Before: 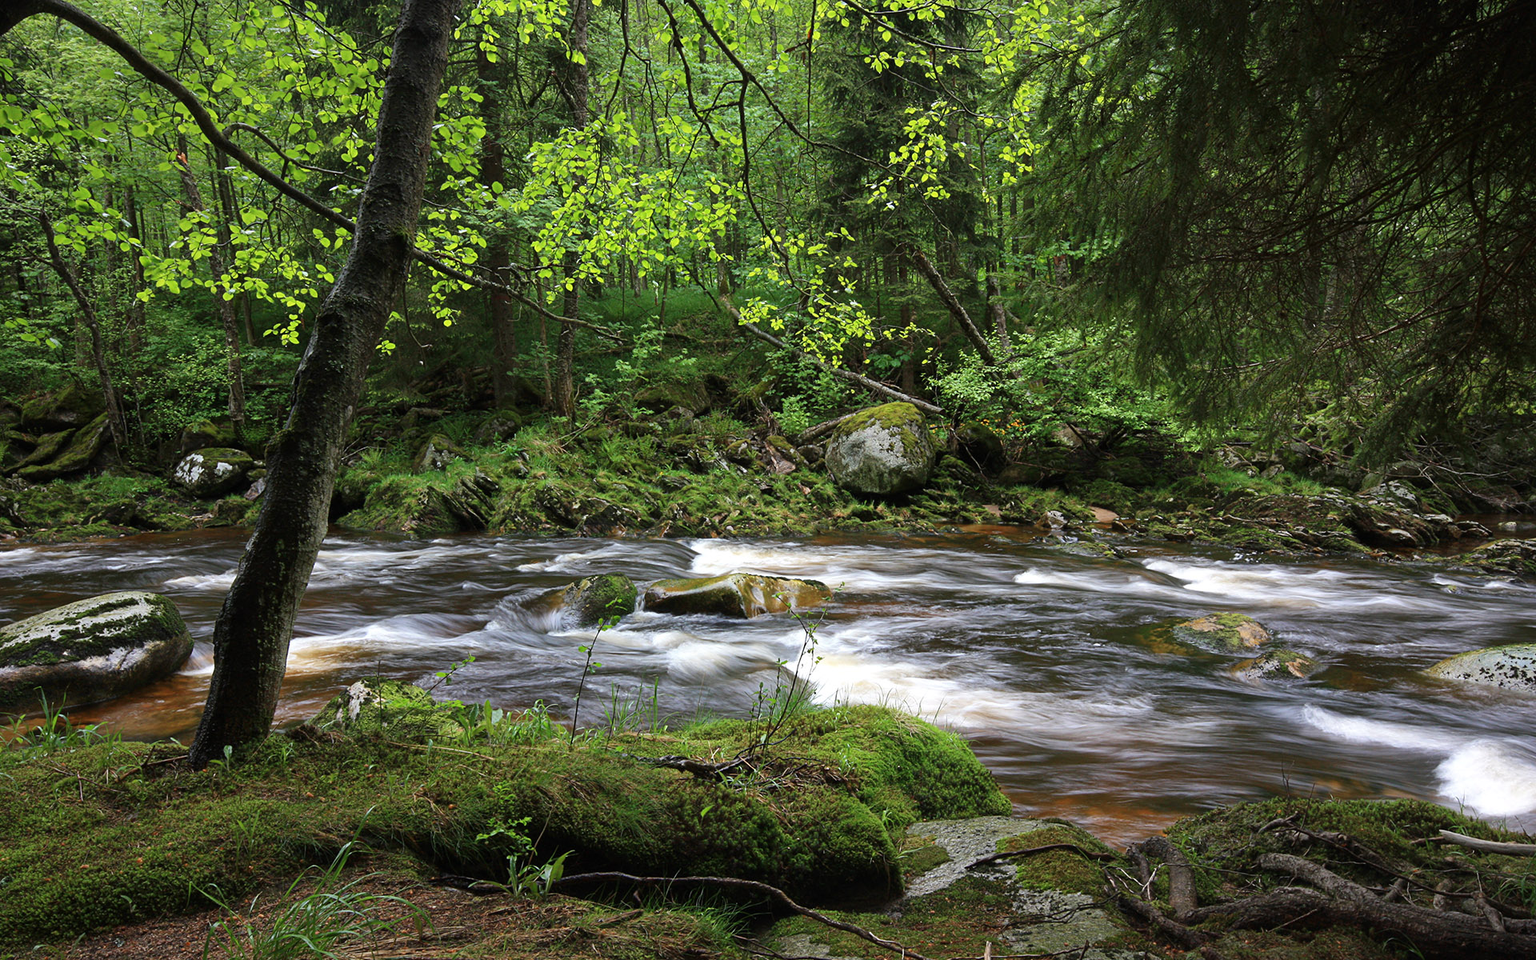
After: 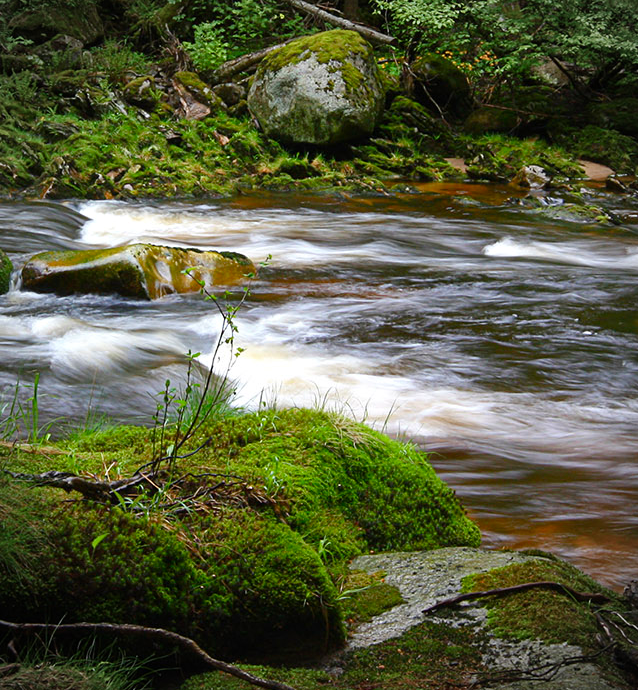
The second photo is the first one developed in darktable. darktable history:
crop: left 40.842%, top 39.471%, right 25.926%, bottom 3.003%
color balance rgb: perceptual saturation grading › global saturation 20%, perceptual saturation grading › highlights -24.72%, perceptual saturation grading › shadows 24.075%, global vibrance 20%
vignetting: on, module defaults
tone equalizer: on, module defaults
contrast brightness saturation: saturation 0.098
